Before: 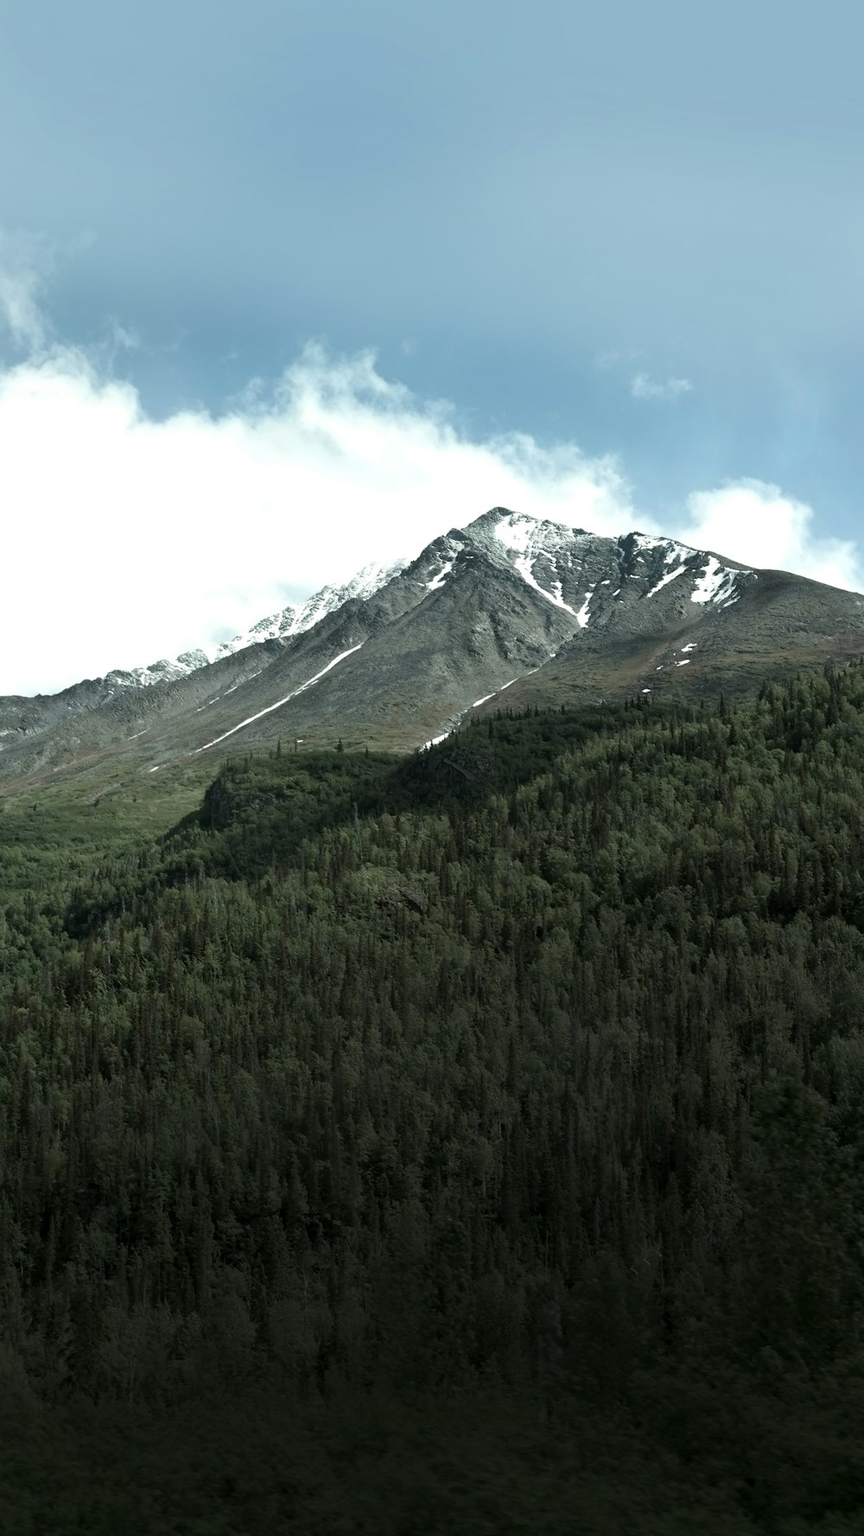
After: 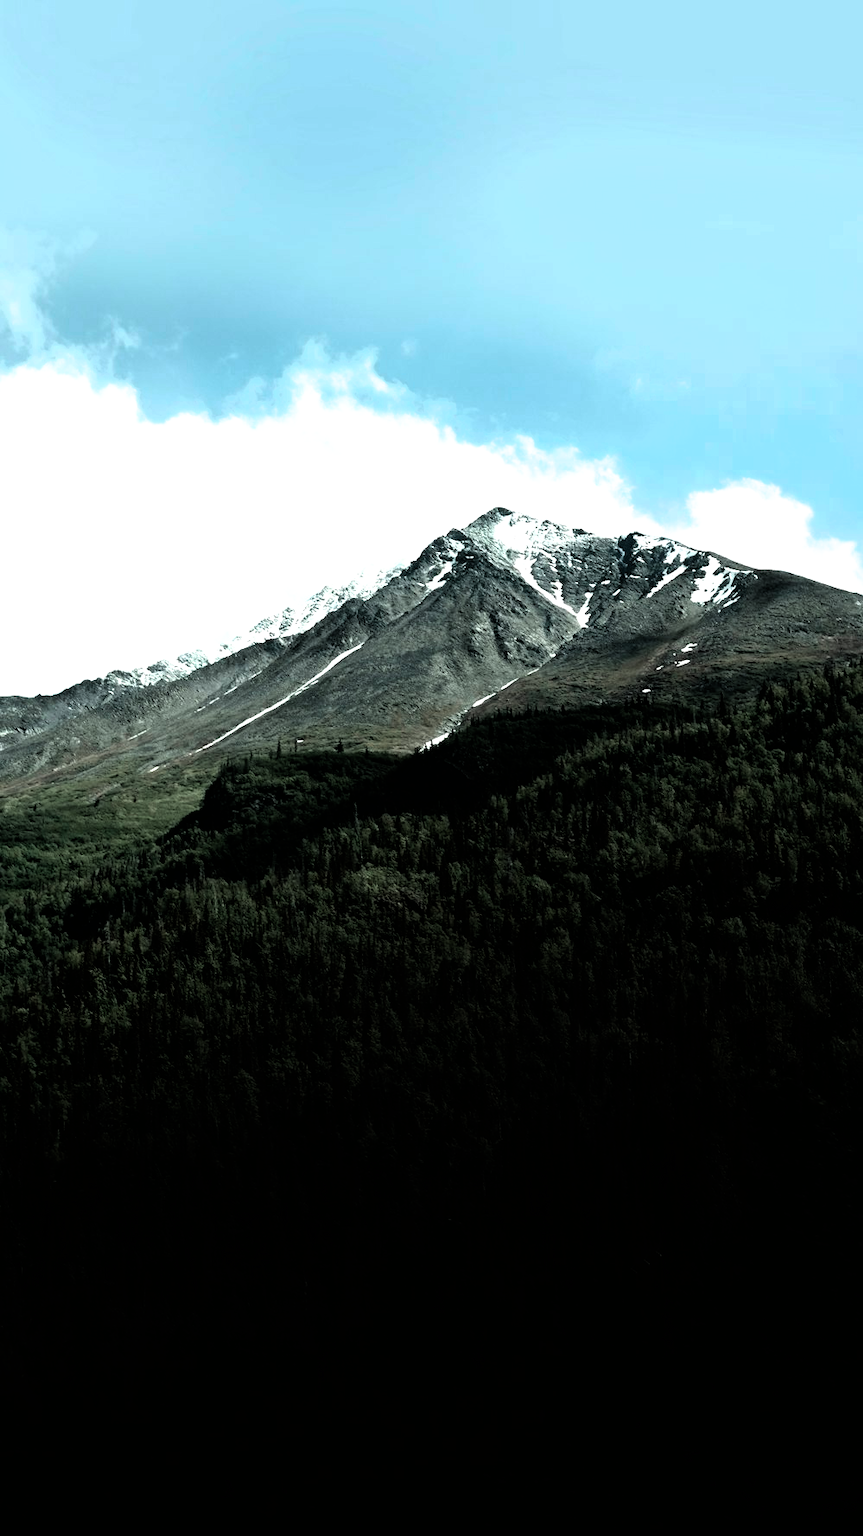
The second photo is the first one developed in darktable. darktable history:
filmic rgb: black relative exposure -8.25 EV, white relative exposure 2.25 EV, threshold 3.04 EV, hardness 7.15, latitude 84.82%, contrast 1.692, highlights saturation mix -3%, shadows ↔ highlights balance -3.09%, color science v5 (2021), contrast in shadows safe, contrast in highlights safe, enable highlight reconstruction true
